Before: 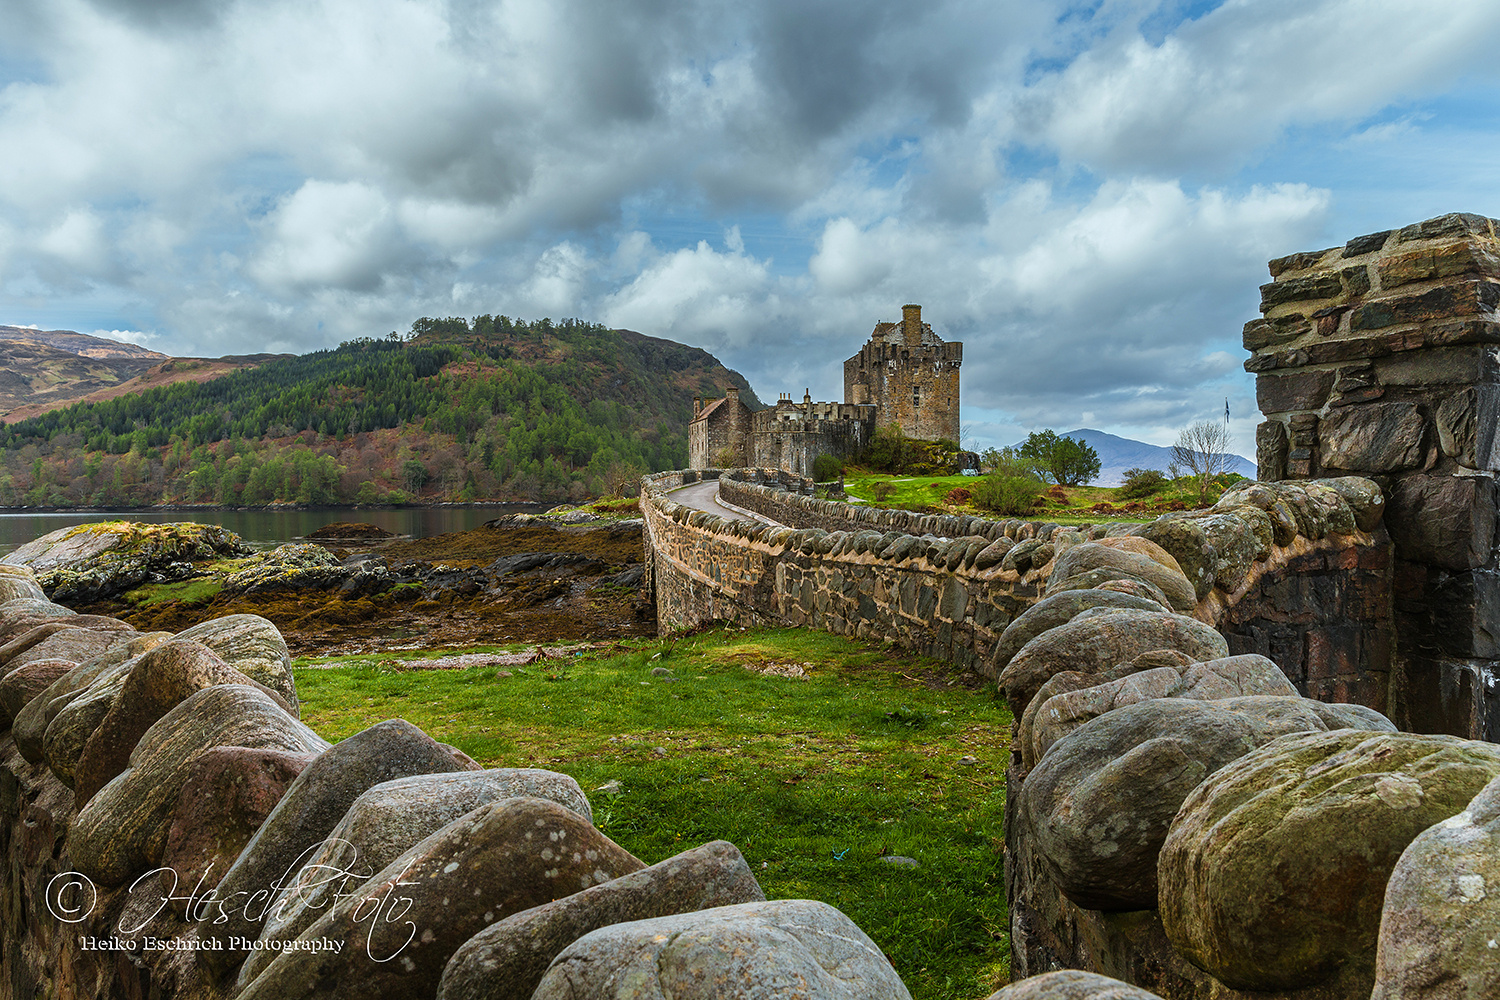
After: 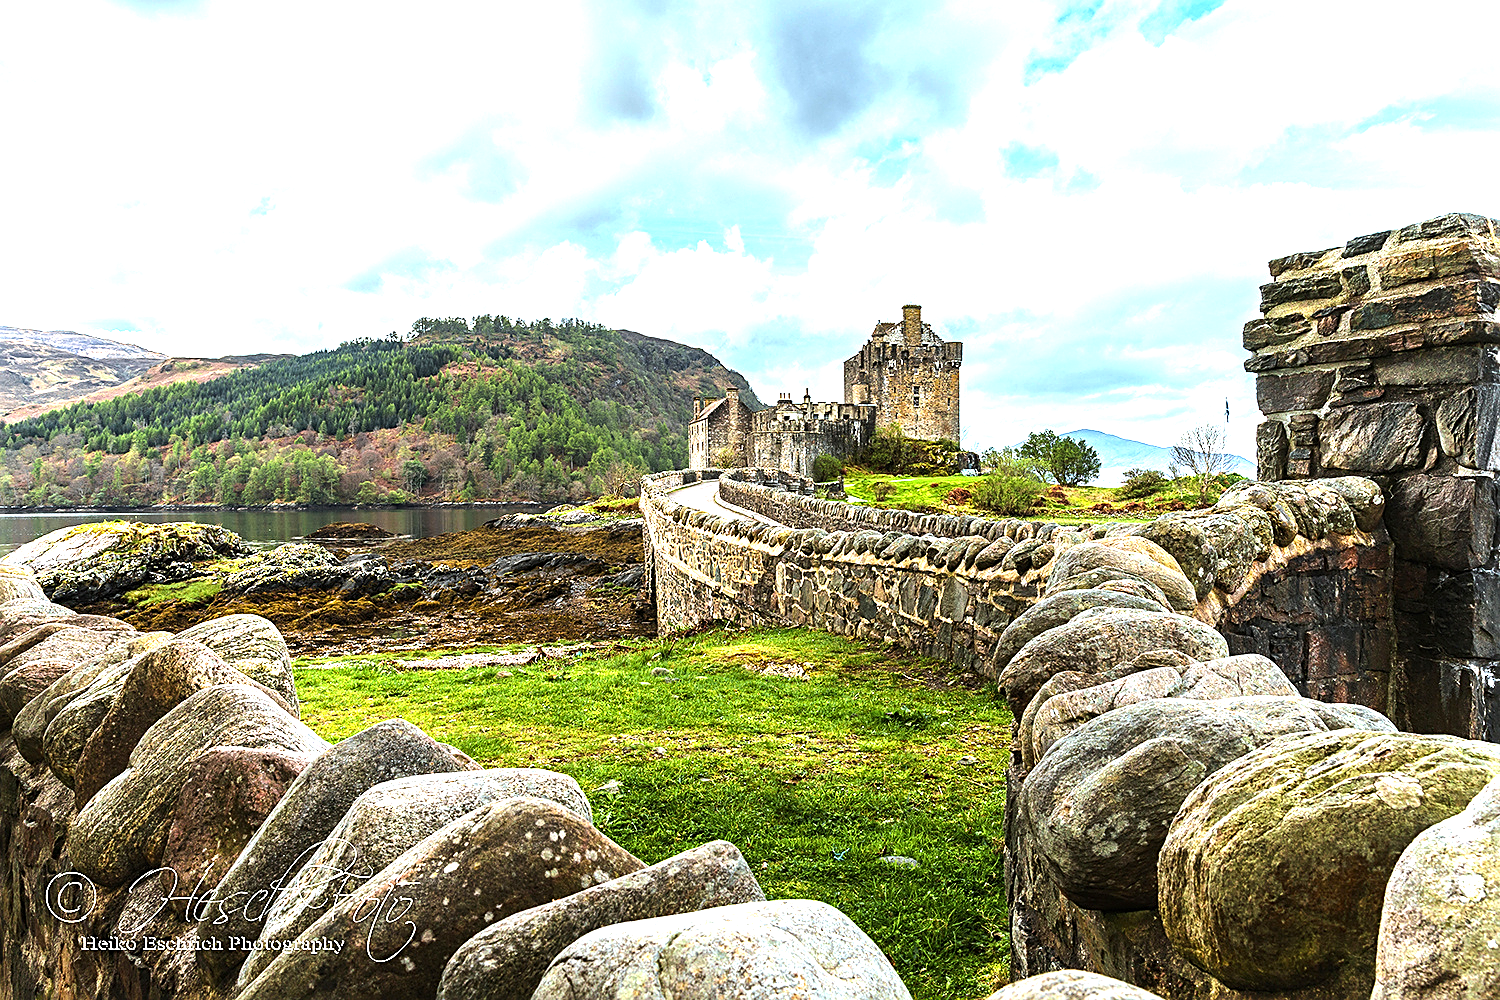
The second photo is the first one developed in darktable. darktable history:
tone equalizer: -8 EV -0.75 EV, -7 EV -0.7 EV, -6 EV -0.6 EV, -5 EV -0.4 EV, -3 EV 0.4 EV, -2 EV 0.6 EV, -1 EV 0.7 EV, +0 EV 0.75 EV, edges refinement/feathering 500, mask exposure compensation -1.57 EV, preserve details no
sharpen: on, module defaults
exposure: black level correction 0, exposure 1.2 EV, compensate highlight preservation false
